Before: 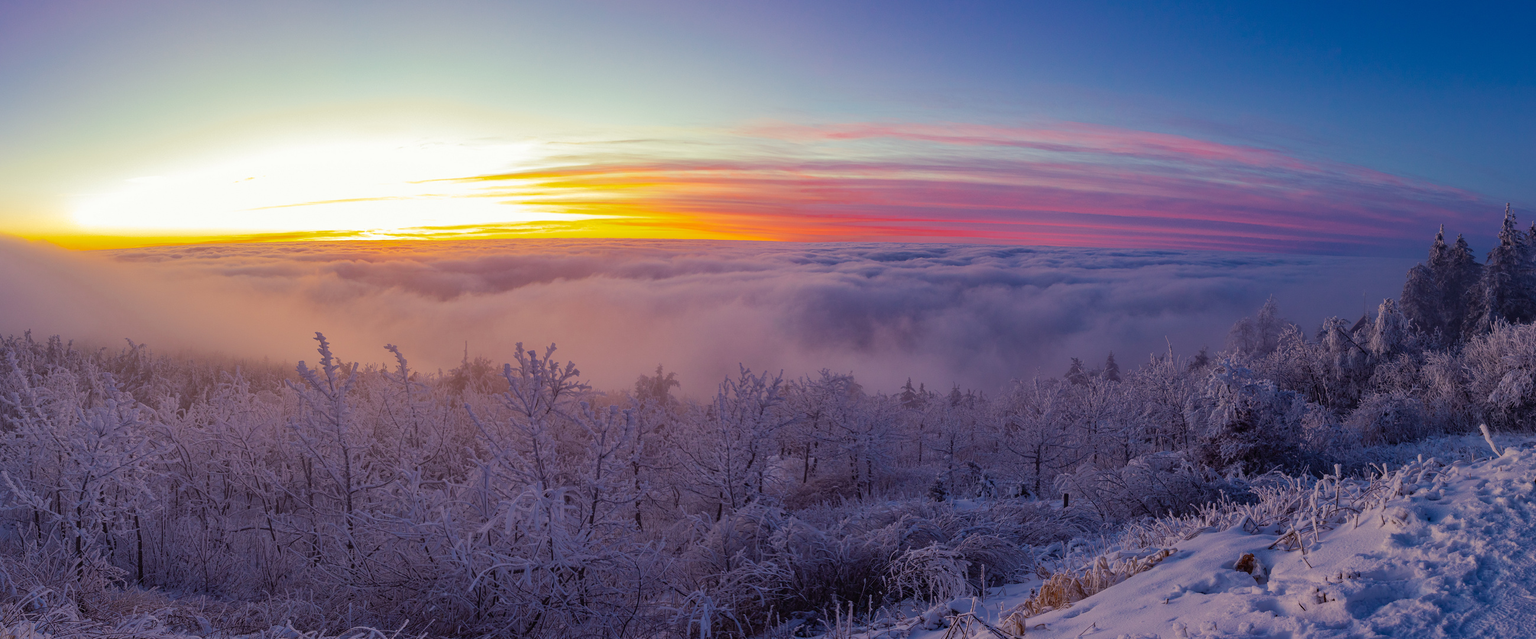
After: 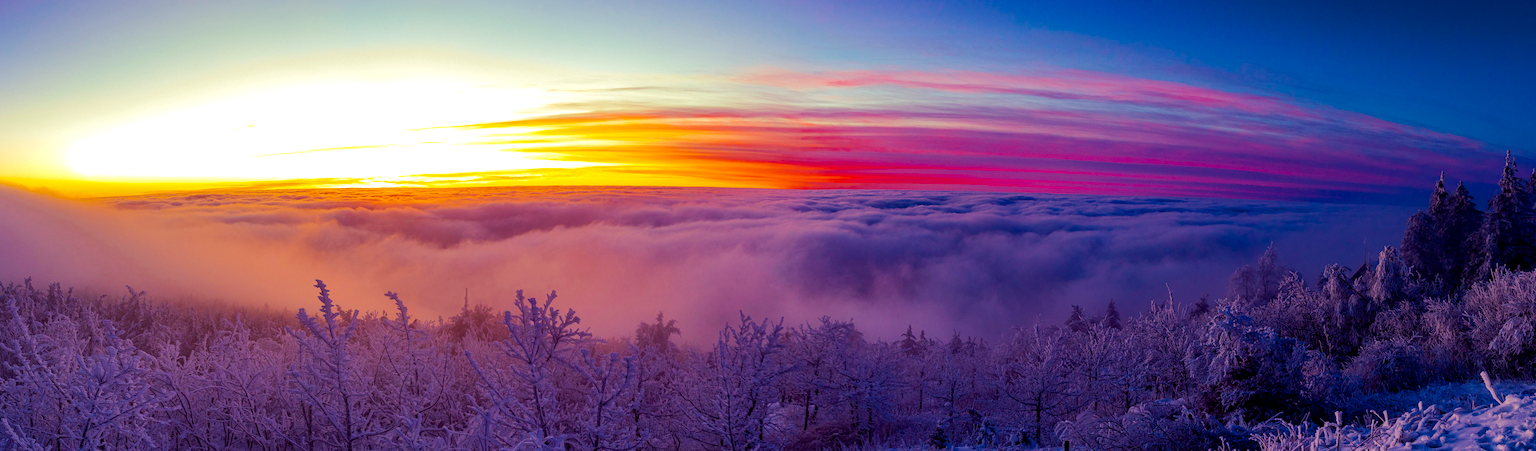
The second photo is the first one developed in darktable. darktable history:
color balance: gamma [0.9, 0.988, 0.975, 1.025], gain [1.05, 1, 1, 1]
crop and rotate: top 8.293%, bottom 20.996%
graduated density: rotation -0.352°, offset 57.64
color balance rgb: global offset › luminance -0.37%, perceptual saturation grading › highlights -17.77%, perceptual saturation grading › mid-tones 33.1%, perceptual saturation grading › shadows 50.52%, perceptual brilliance grading › highlights 20%, perceptual brilliance grading › mid-tones 20%, perceptual brilliance grading › shadows -20%, global vibrance 50%
